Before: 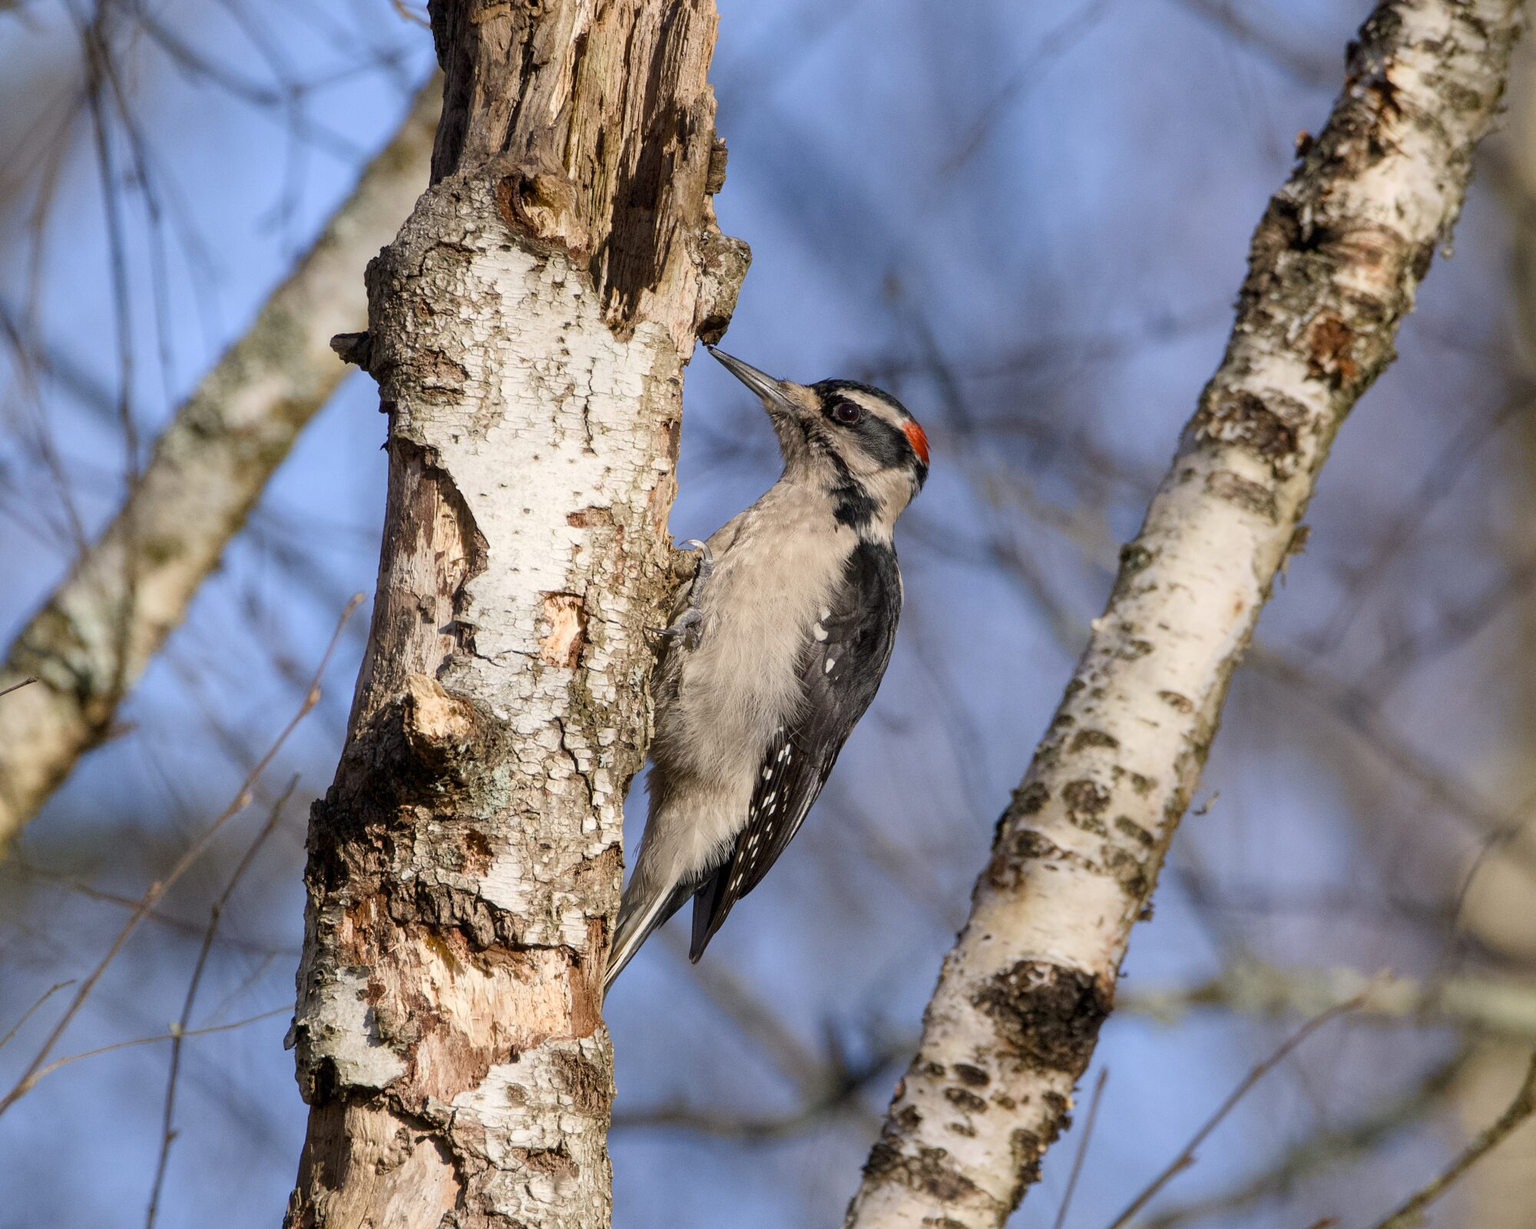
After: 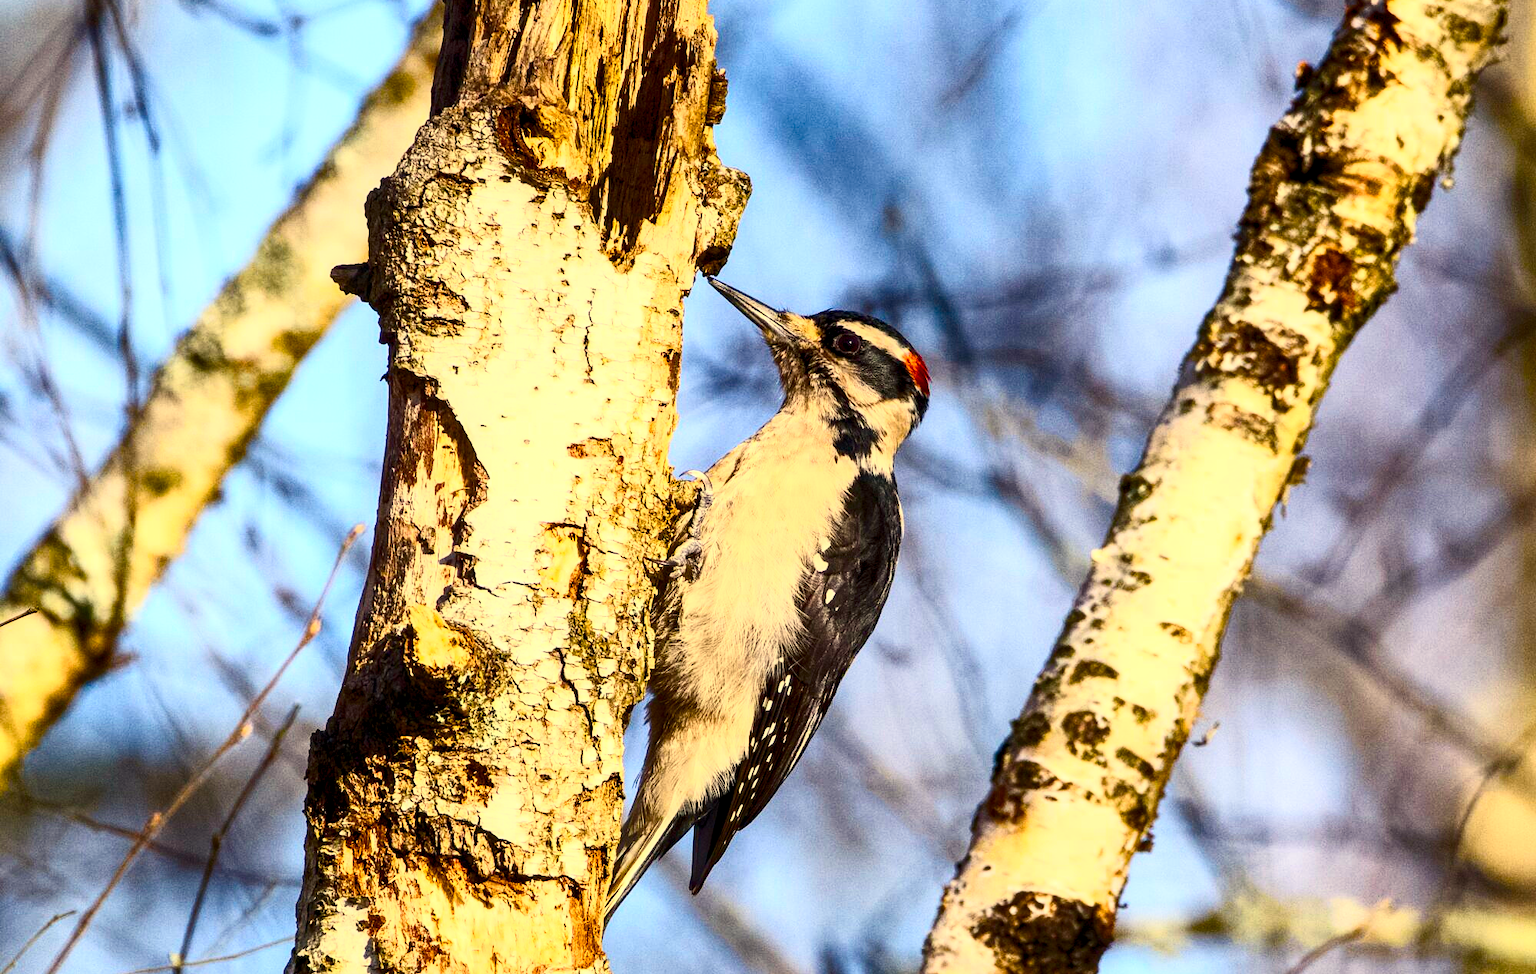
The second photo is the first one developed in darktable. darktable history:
exposure: compensate exposure bias true, compensate highlight preservation false
crop and rotate: top 5.668%, bottom 14.994%
local contrast: highlights 89%, shadows 82%
color balance rgb: highlights gain › chroma 7.887%, highlights gain › hue 82.3°, perceptual saturation grading › global saturation 35.886%, perceptual saturation grading › shadows 34.849%, global vibrance 20.905%
contrast brightness saturation: contrast 0.634, brightness 0.325, saturation 0.139
